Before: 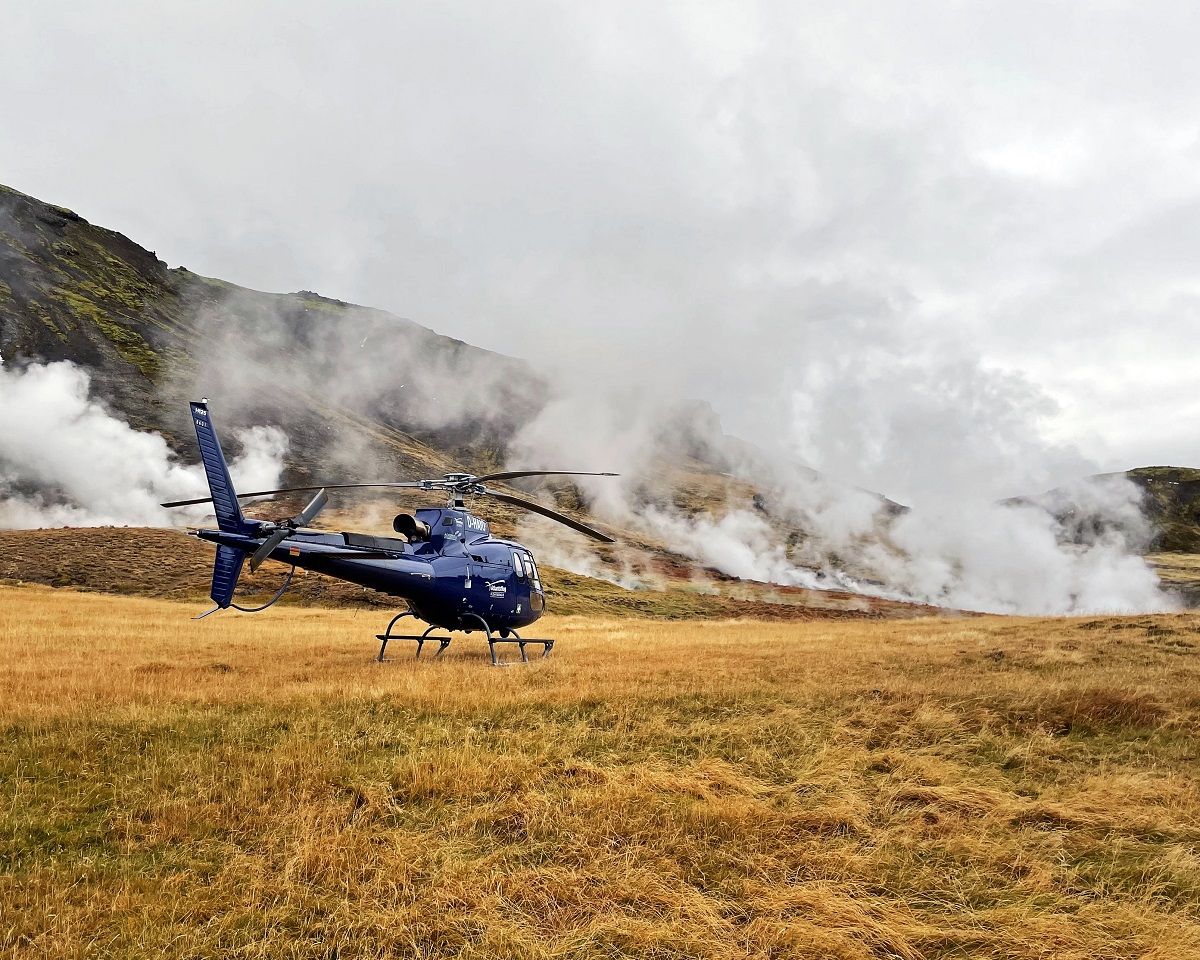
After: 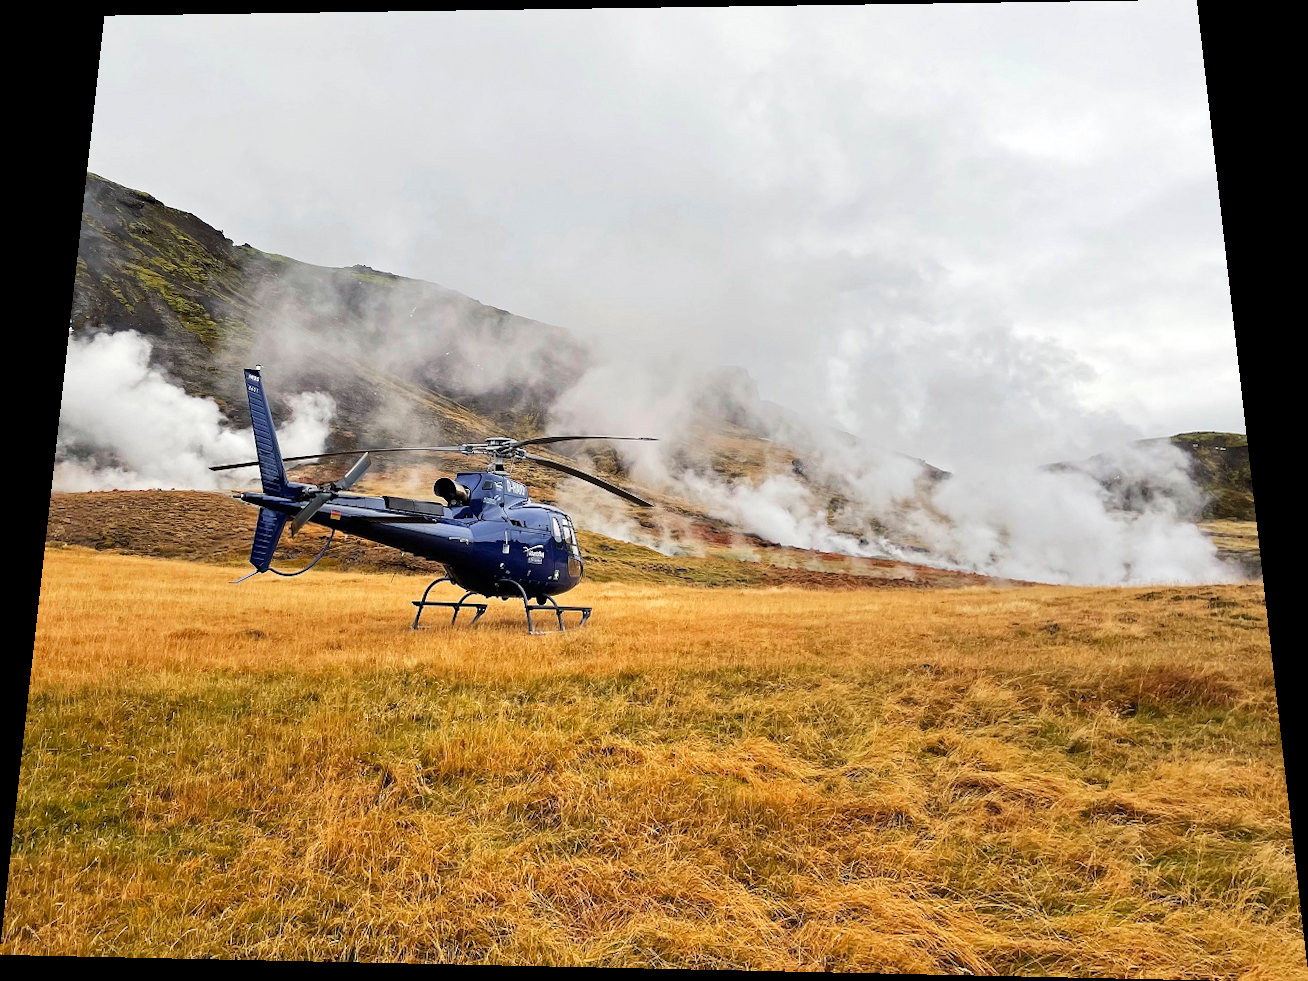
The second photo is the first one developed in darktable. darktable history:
contrast brightness saturation: contrast 0.05, brightness 0.06, saturation 0.01
rotate and perspective: rotation 0.128°, lens shift (vertical) -0.181, lens shift (horizontal) -0.044, shear 0.001, automatic cropping off
